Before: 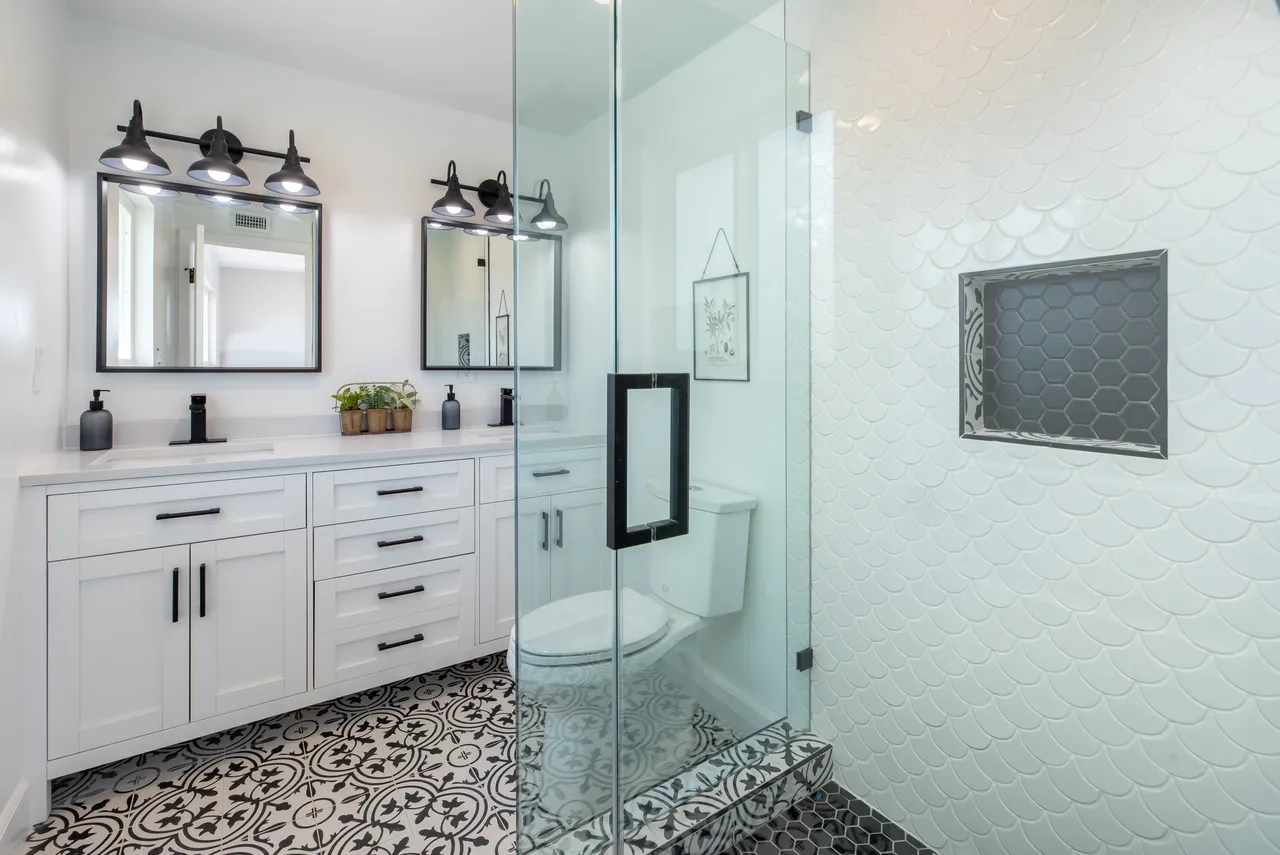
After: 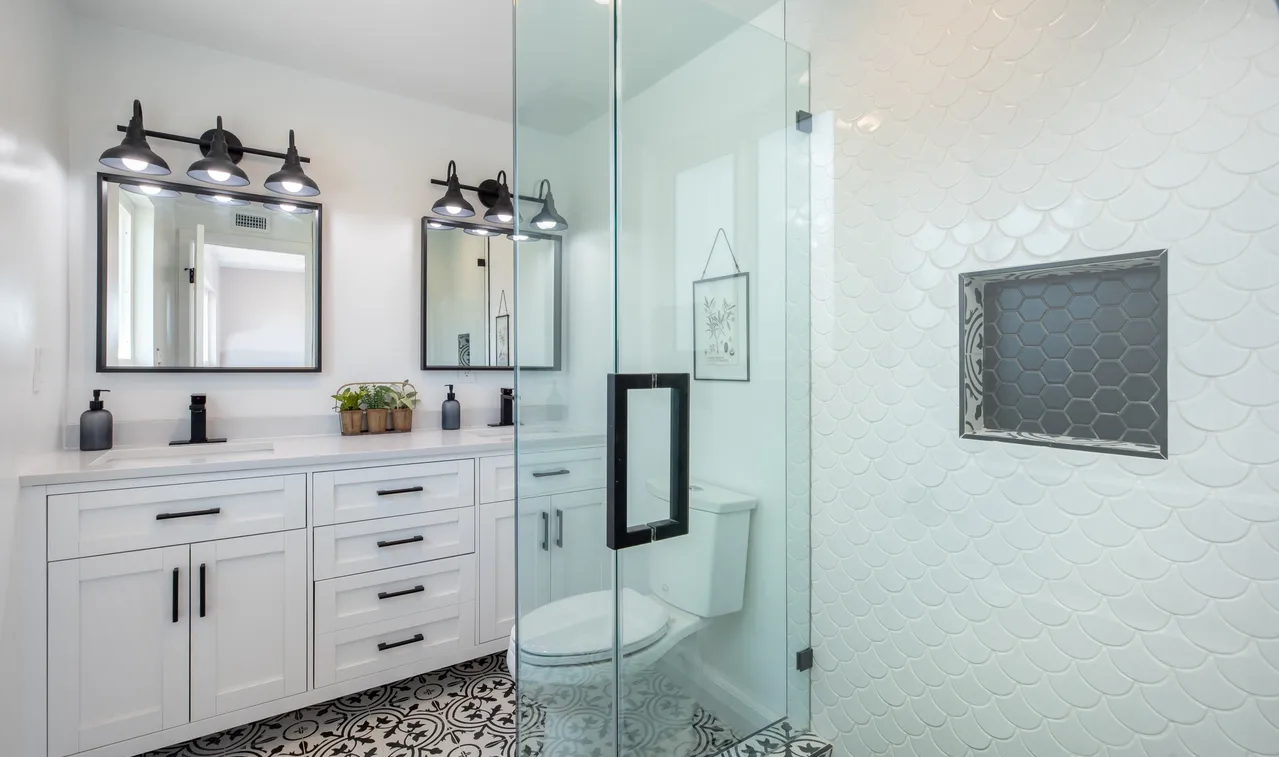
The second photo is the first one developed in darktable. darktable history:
vignetting: fall-off radius 61.13%, brightness -0.271, unbound false
crop and rotate: top 0%, bottom 11.354%
